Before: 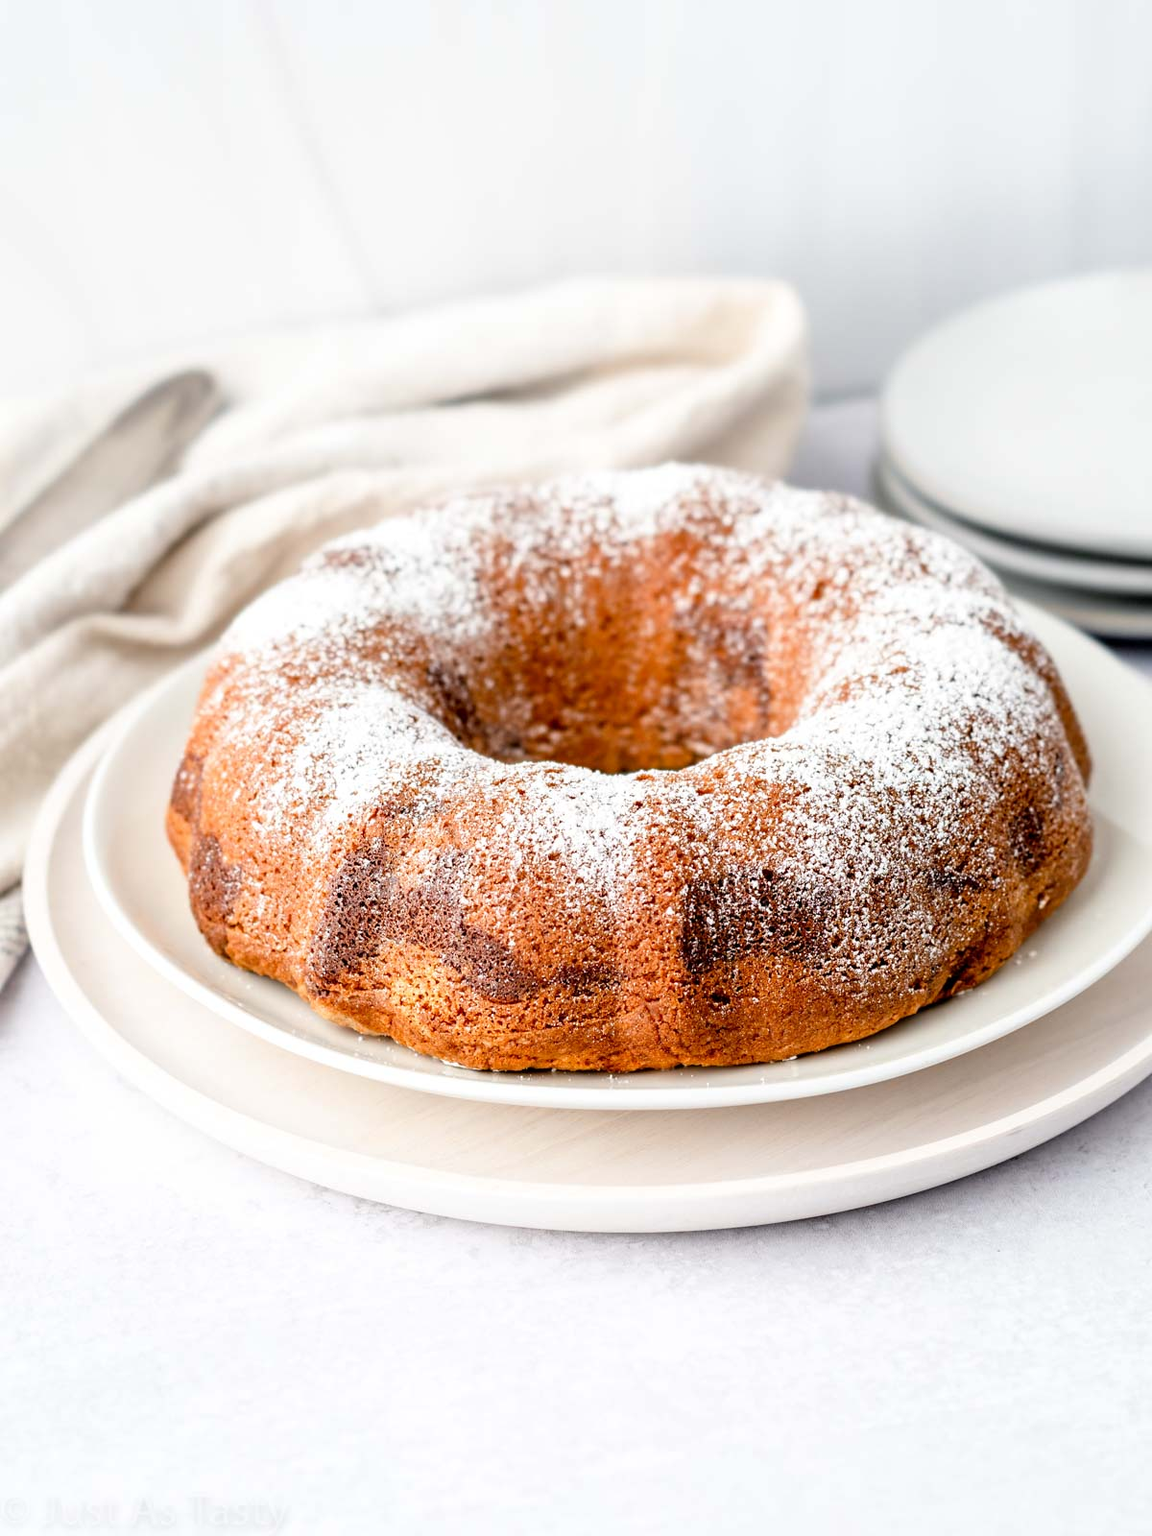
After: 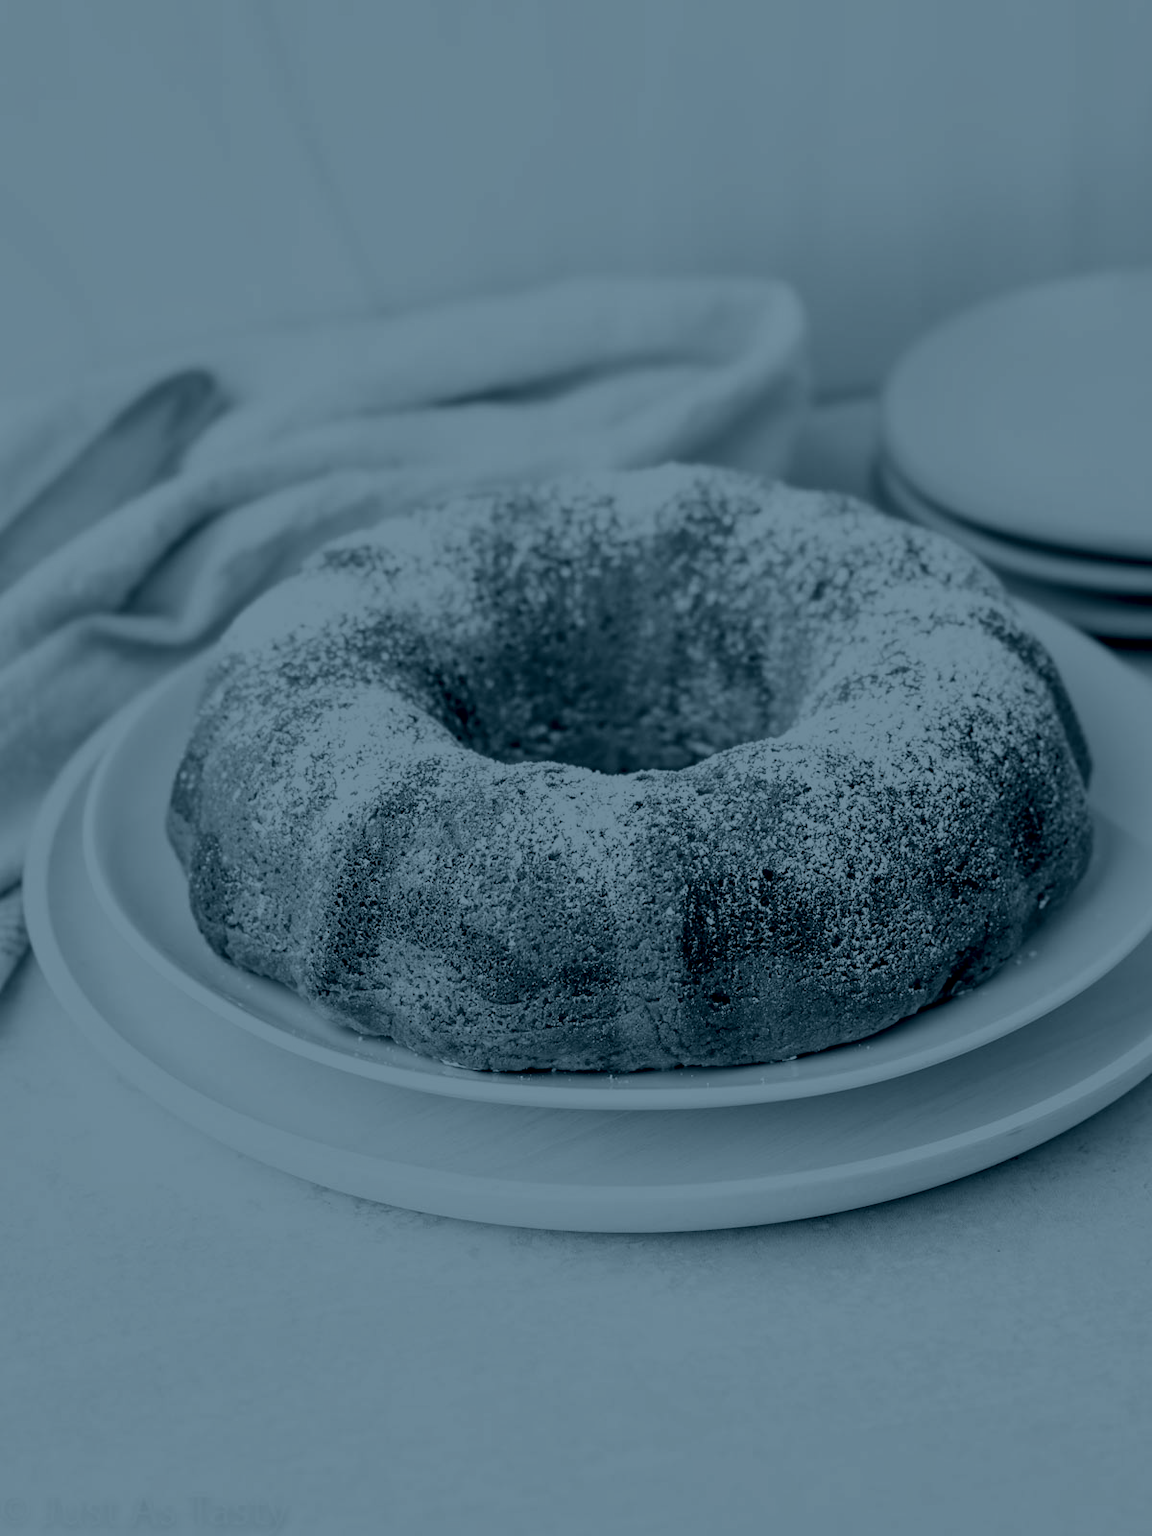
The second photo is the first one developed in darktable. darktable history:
colorize: hue 194.4°, saturation 29%, source mix 61.75%, lightness 3.98%, version 1
local contrast: mode bilateral grid, contrast 20, coarseness 50, detail 120%, midtone range 0.2
